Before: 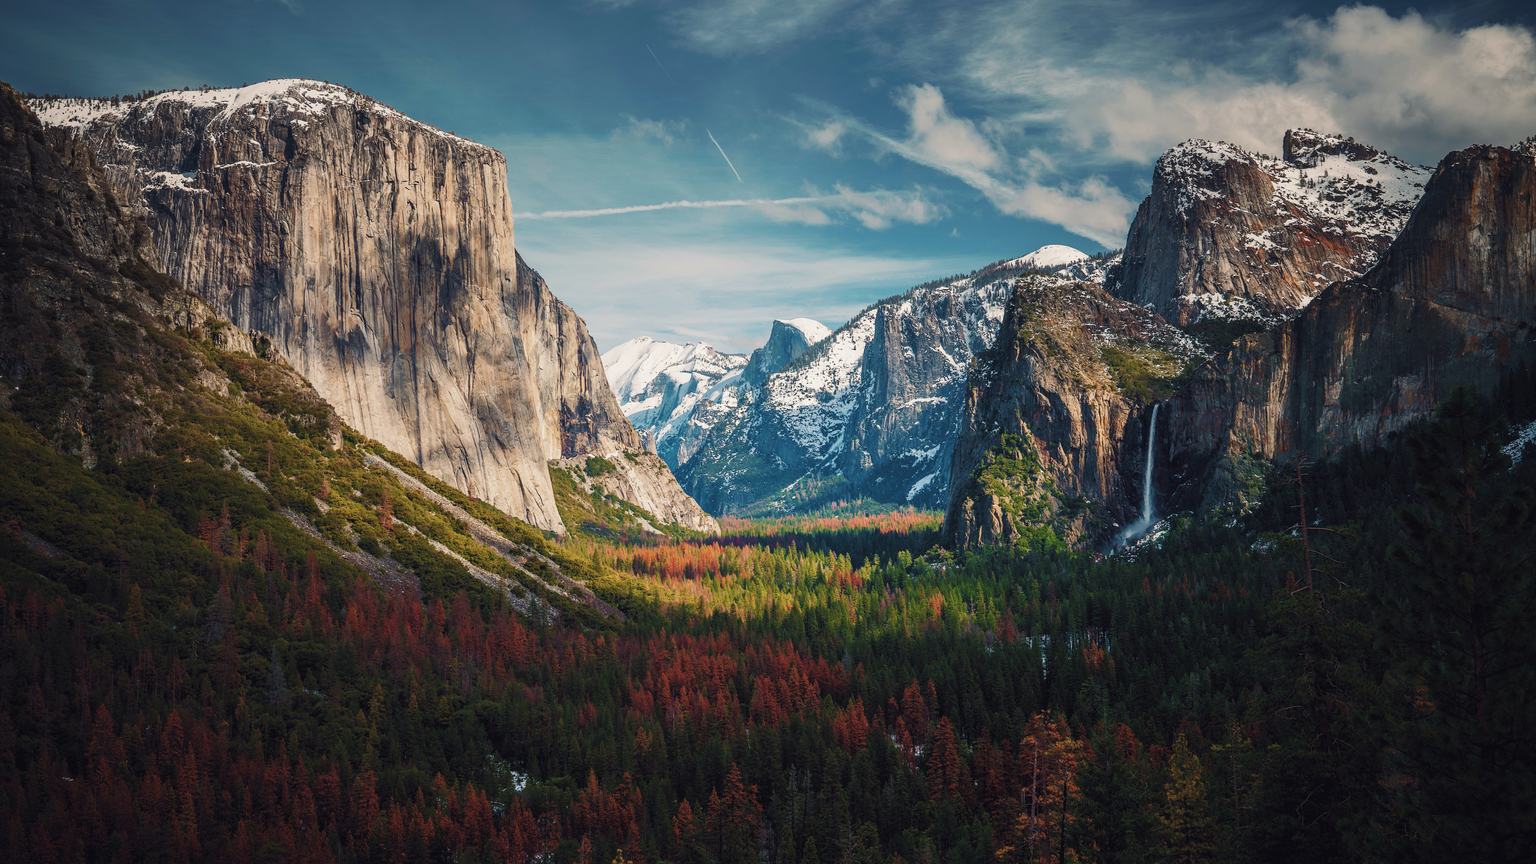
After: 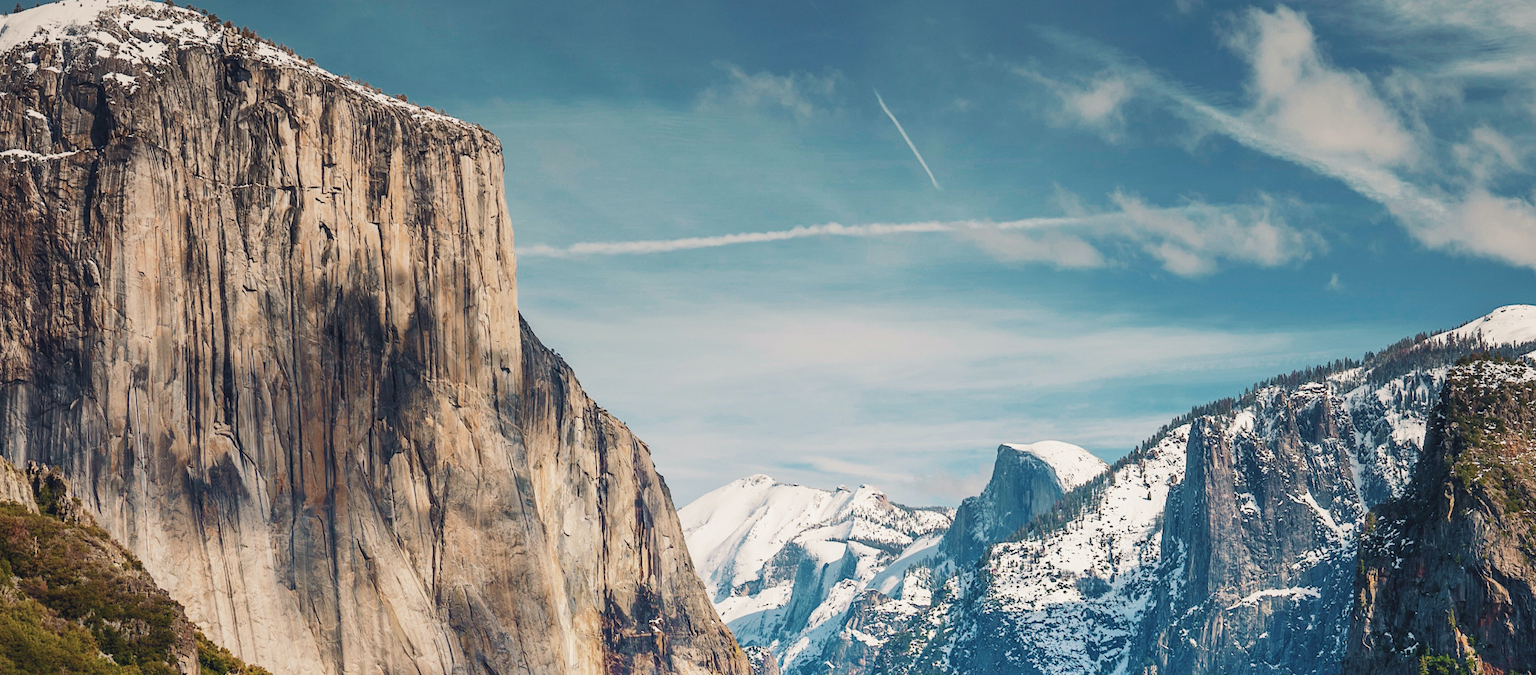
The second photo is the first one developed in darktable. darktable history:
crop: left 15.322%, top 9.31%, right 30.732%, bottom 48.504%
